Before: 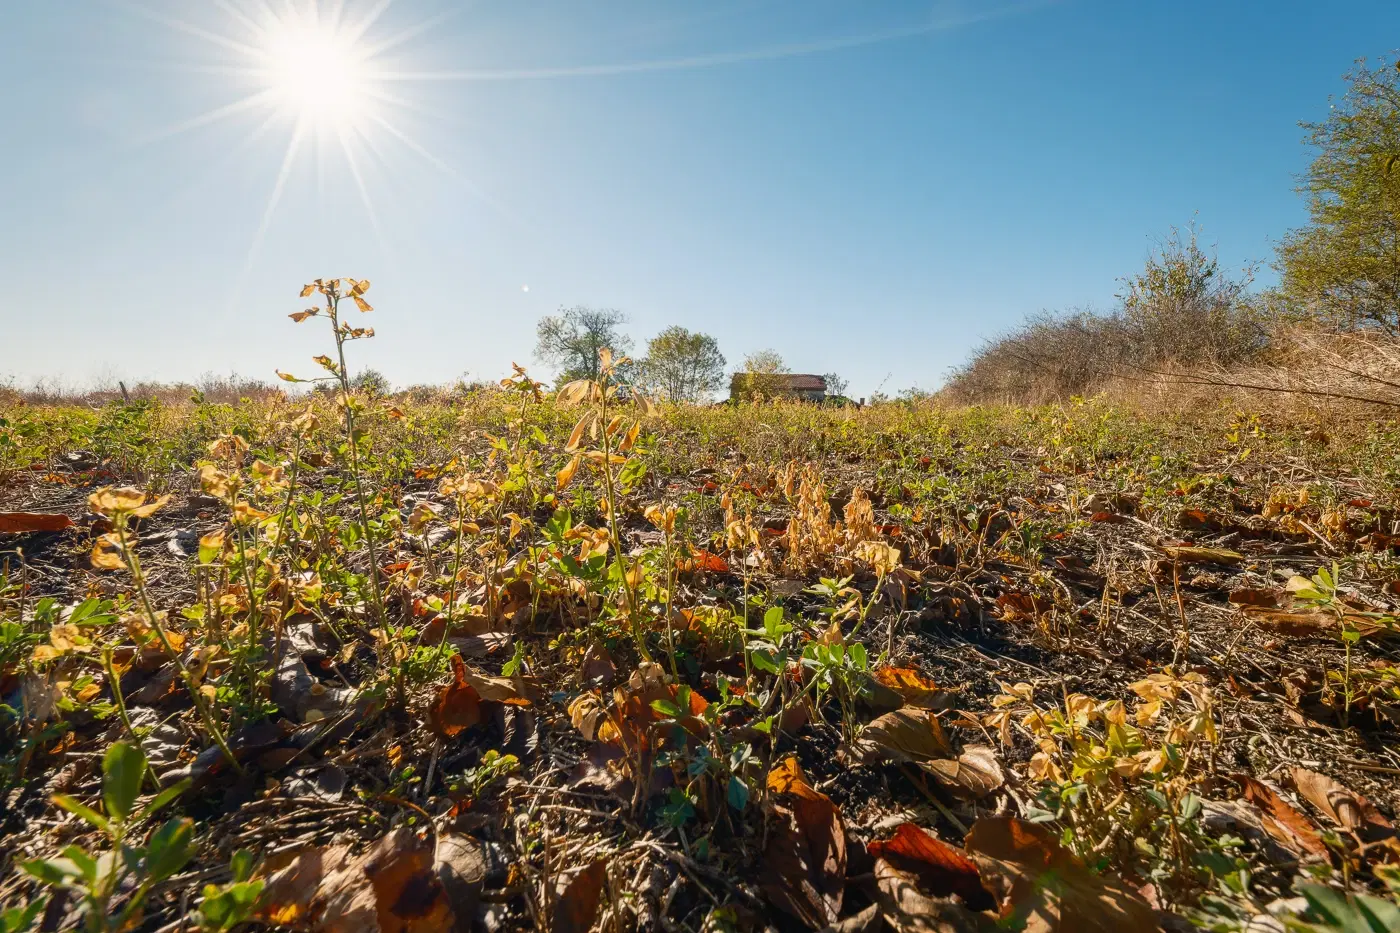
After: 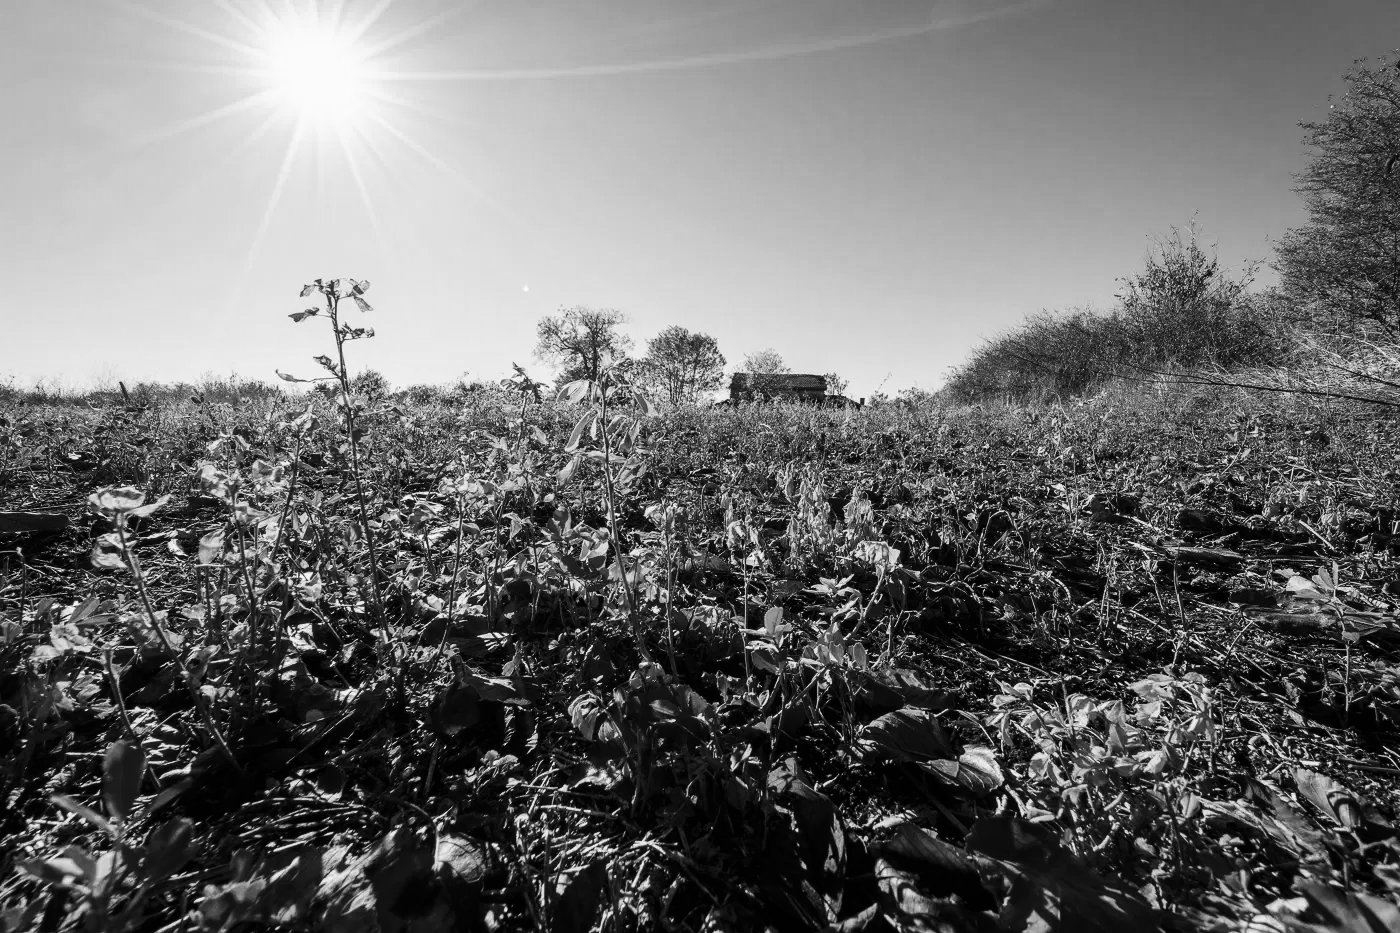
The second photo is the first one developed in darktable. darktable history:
contrast brightness saturation: contrast 0.22, brightness -0.19, saturation 0.24
monochrome: on, module defaults
tone equalizer: on, module defaults
